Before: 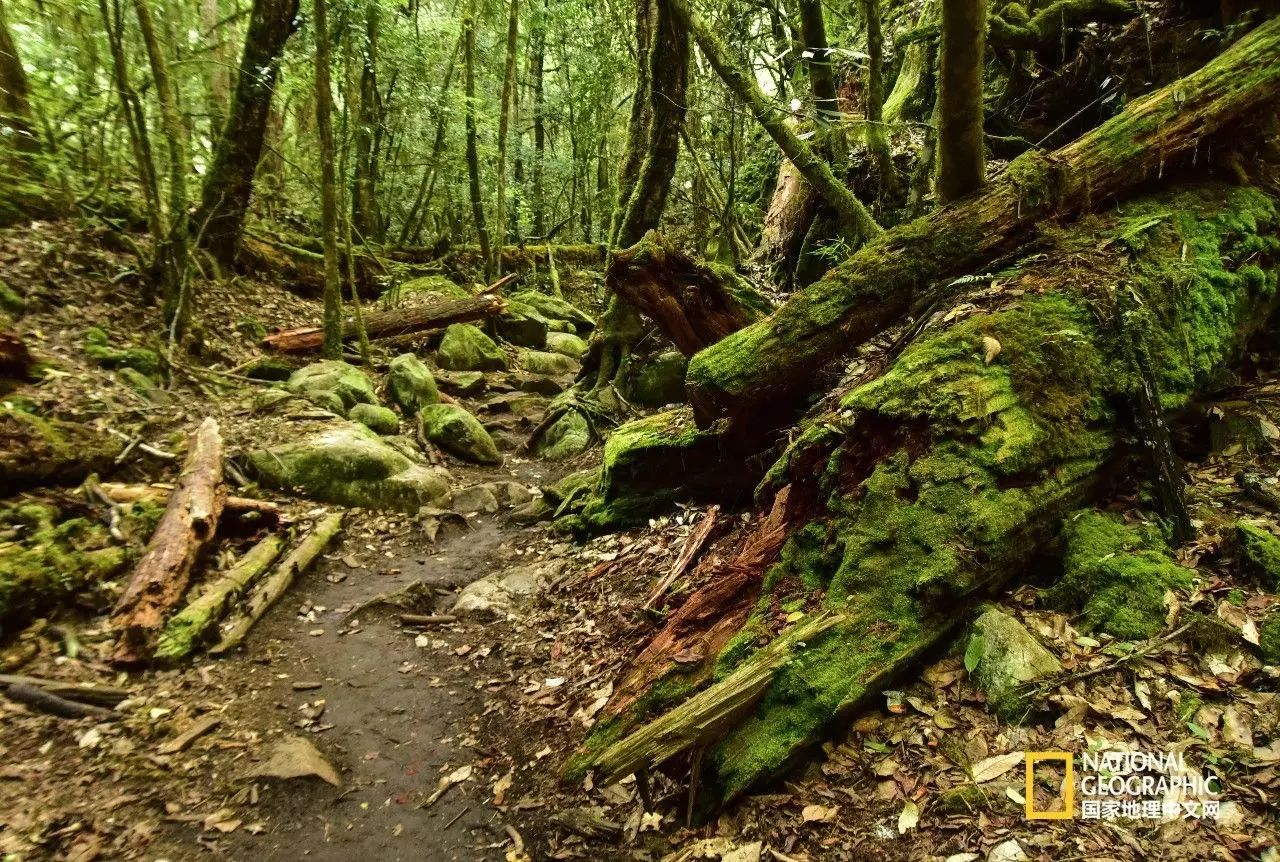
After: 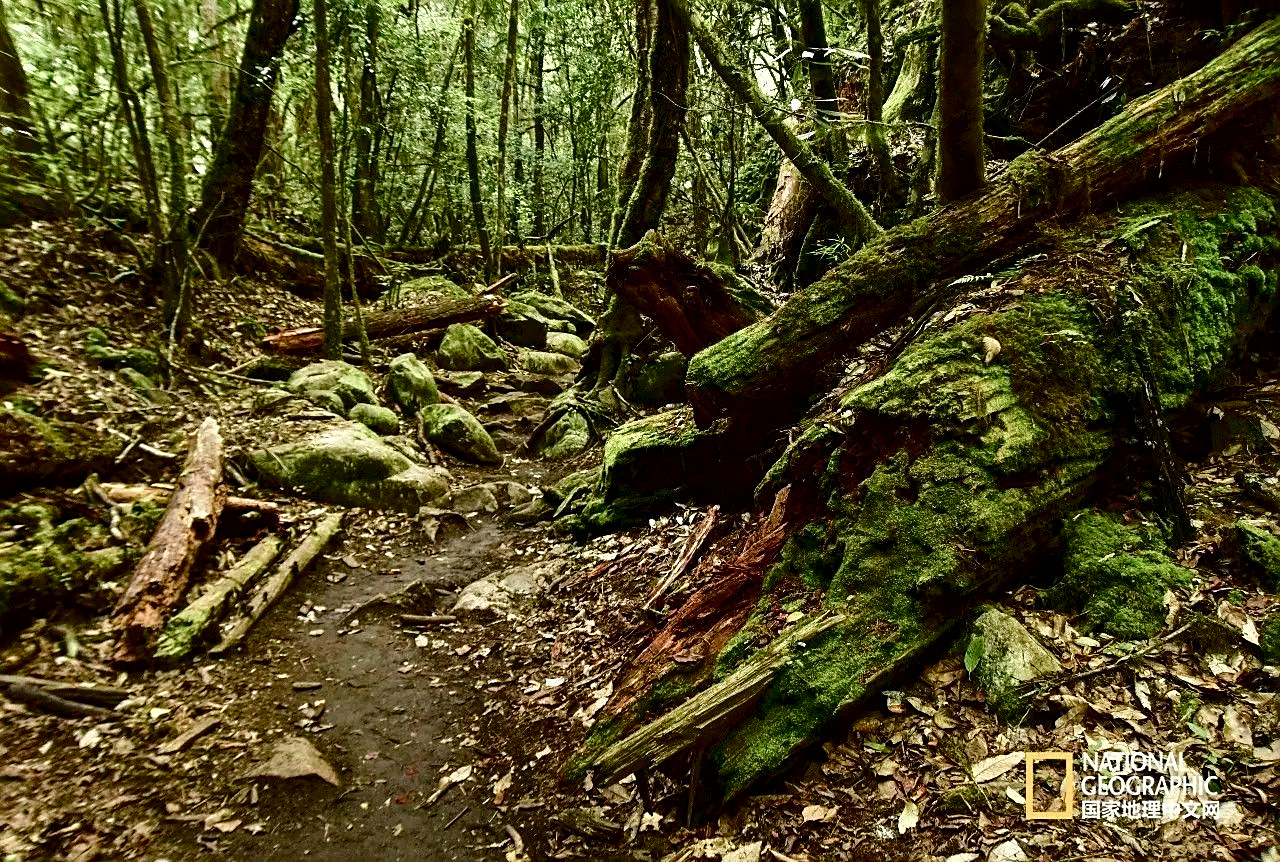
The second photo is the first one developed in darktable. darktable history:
sharpen: on, module defaults
tone curve: curves: ch0 [(0, 0) (0.003, 0) (0.011, 0) (0.025, 0) (0.044, 0.006) (0.069, 0.024) (0.1, 0.038) (0.136, 0.052) (0.177, 0.08) (0.224, 0.112) (0.277, 0.145) (0.335, 0.206) (0.399, 0.284) (0.468, 0.372) (0.543, 0.477) (0.623, 0.593) (0.709, 0.717) (0.801, 0.815) (0.898, 0.92) (1, 1)], color space Lab, independent channels, preserve colors none
color balance rgb: perceptual saturation grading › global saturation 20%, perceptual saturation grading › highlights -50.32%, perceptual saturation grading › shadows 30.27%
